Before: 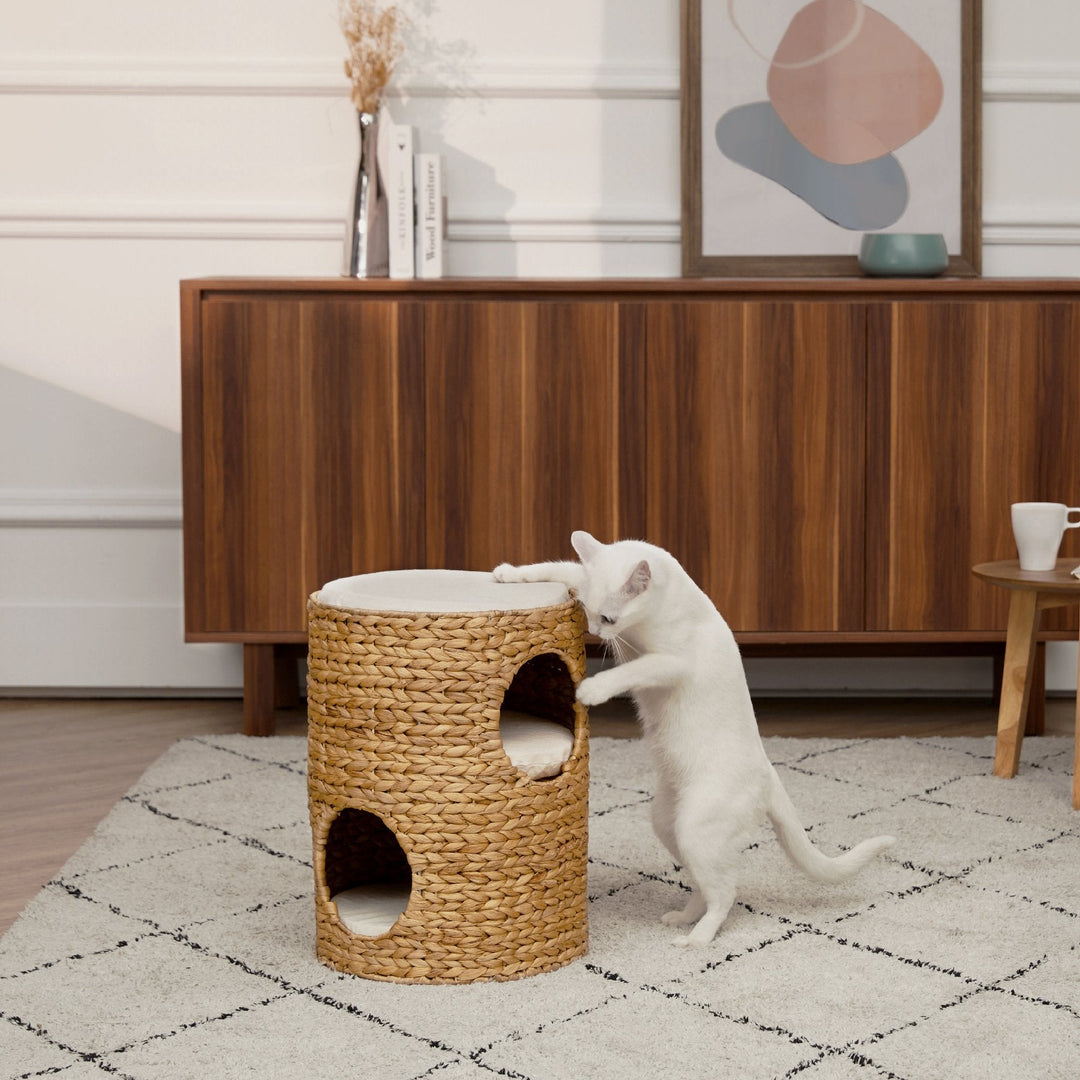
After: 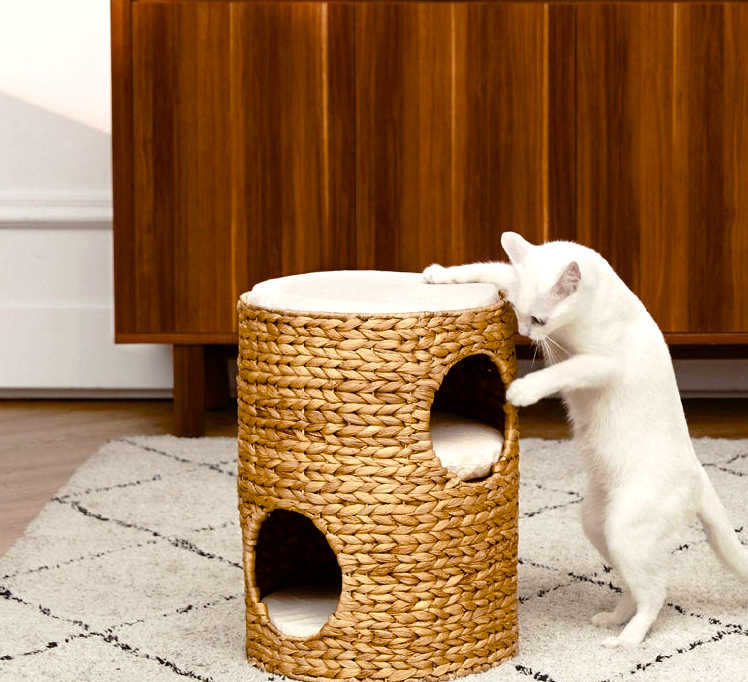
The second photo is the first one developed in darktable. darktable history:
shadows and highlights: shadows 3.53, highlights -19.1, soften with gaussian
tone equalizer: mask exposure compensation -0.495 EV
exposure: exposure 0.604 EV, compensate exposure bias true, compensate highlight preservation false
color balance rgb: shadows lift › chroma 1.029%, shadows lift › hue 29.23°, power › luminance -3.662%, power › hue 142.29°, perceptual saturation grading › global saturation 45.663%, perceptual saturation grading › highlights -50.132%, perceptual saturation grading › shadows 30.942%, global vibrance 10.439%, saturation formula JzAzBz (2021)
crop: left 6.495%, top 27.687%, right 24.245%, bottom 8.939%
